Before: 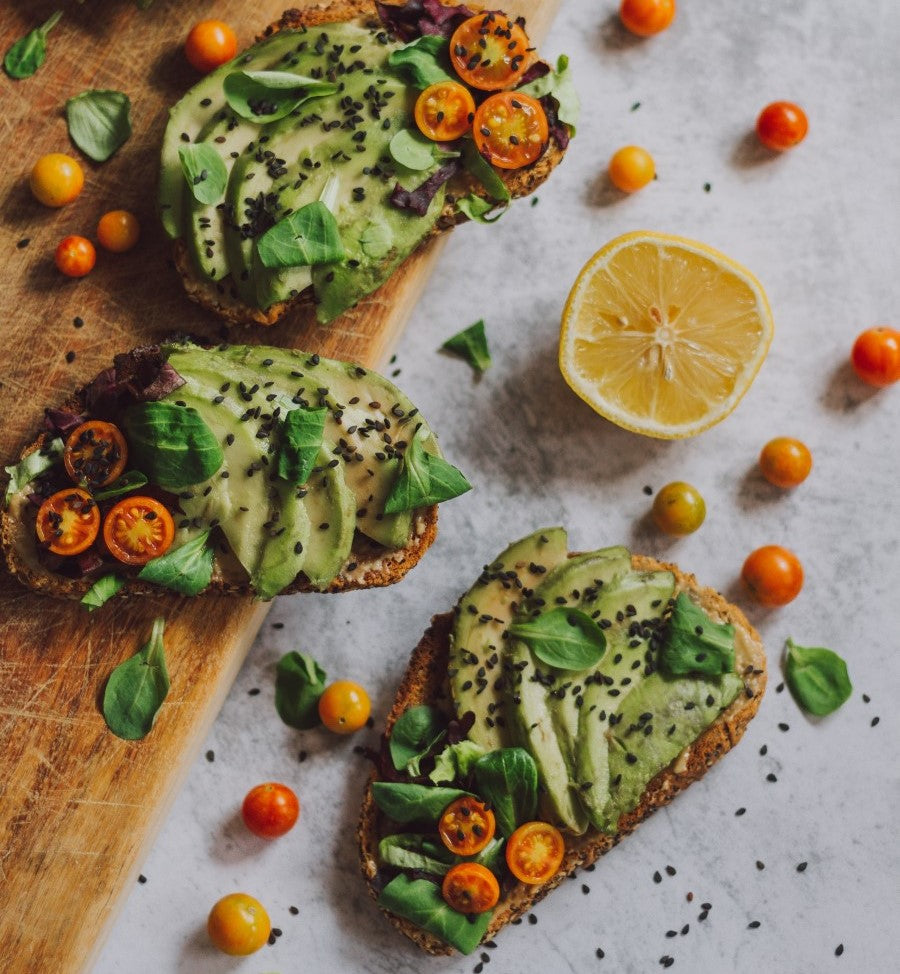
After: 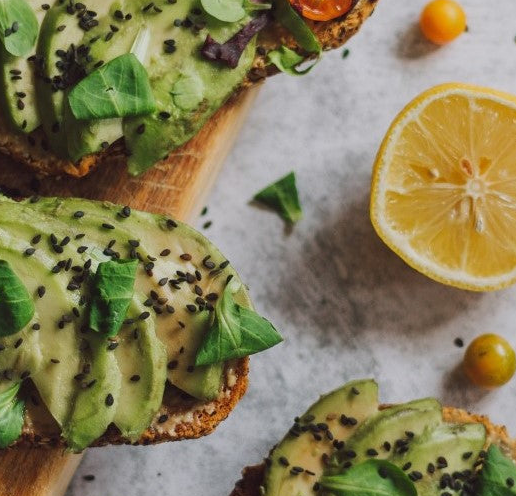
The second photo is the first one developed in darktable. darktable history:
crop: left 21.098%, top 15.228%, right 21.486%, bottom 33.844%
